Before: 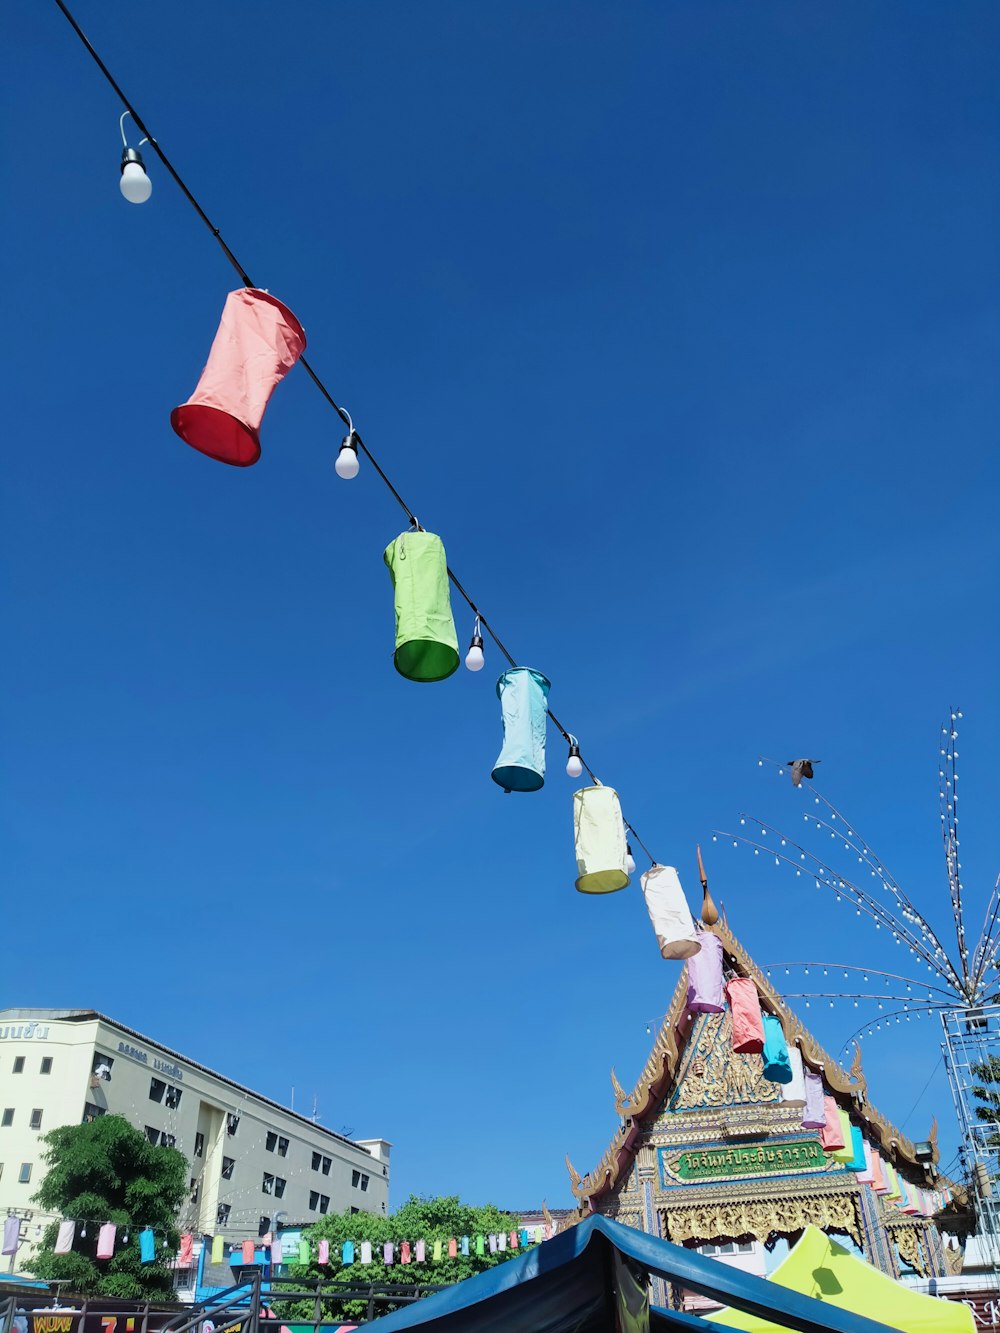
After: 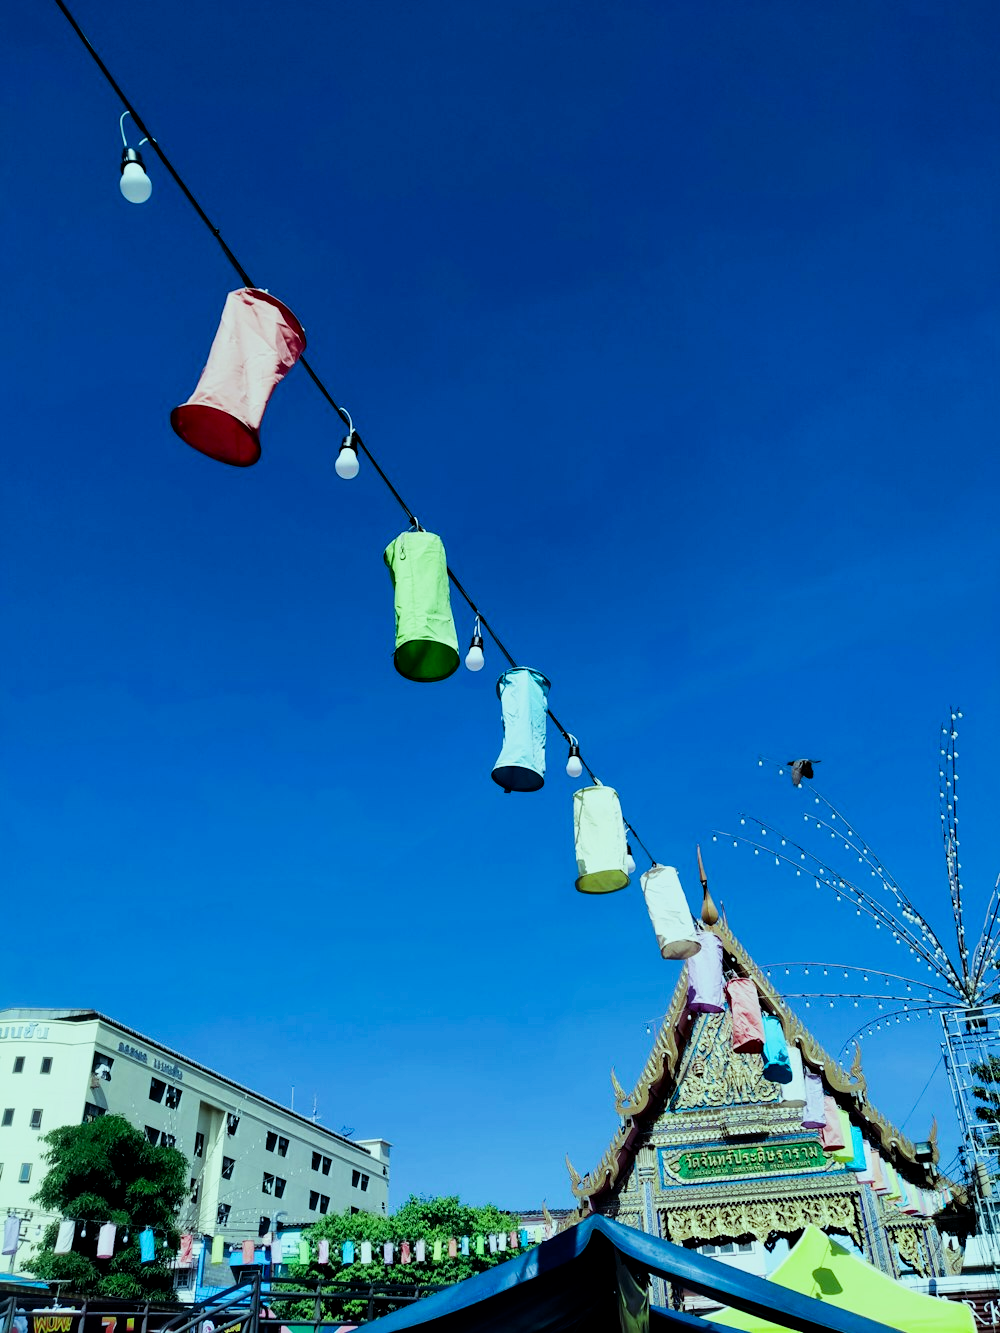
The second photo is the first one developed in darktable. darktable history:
filmic rgb: black relative exposure -5 EV, white relative exposure 3.5 EV, hardness 3.19, contrast 1.2, highlights saturation mix -50%
contrast brightness saturation: contrast 0.12, brightness -0.12, saturation 0.2
color balance: mode lift, gamma, gain (sRGB), lift [0.997, 0.979, 1.021, 1.011], gamma [1, 1.084, 0.916, 0.998], gain [1, 0.87, 1.13, 1.101], contrast 4.55%, contrast fulcrum 38.24%, output saturation 104.09%
